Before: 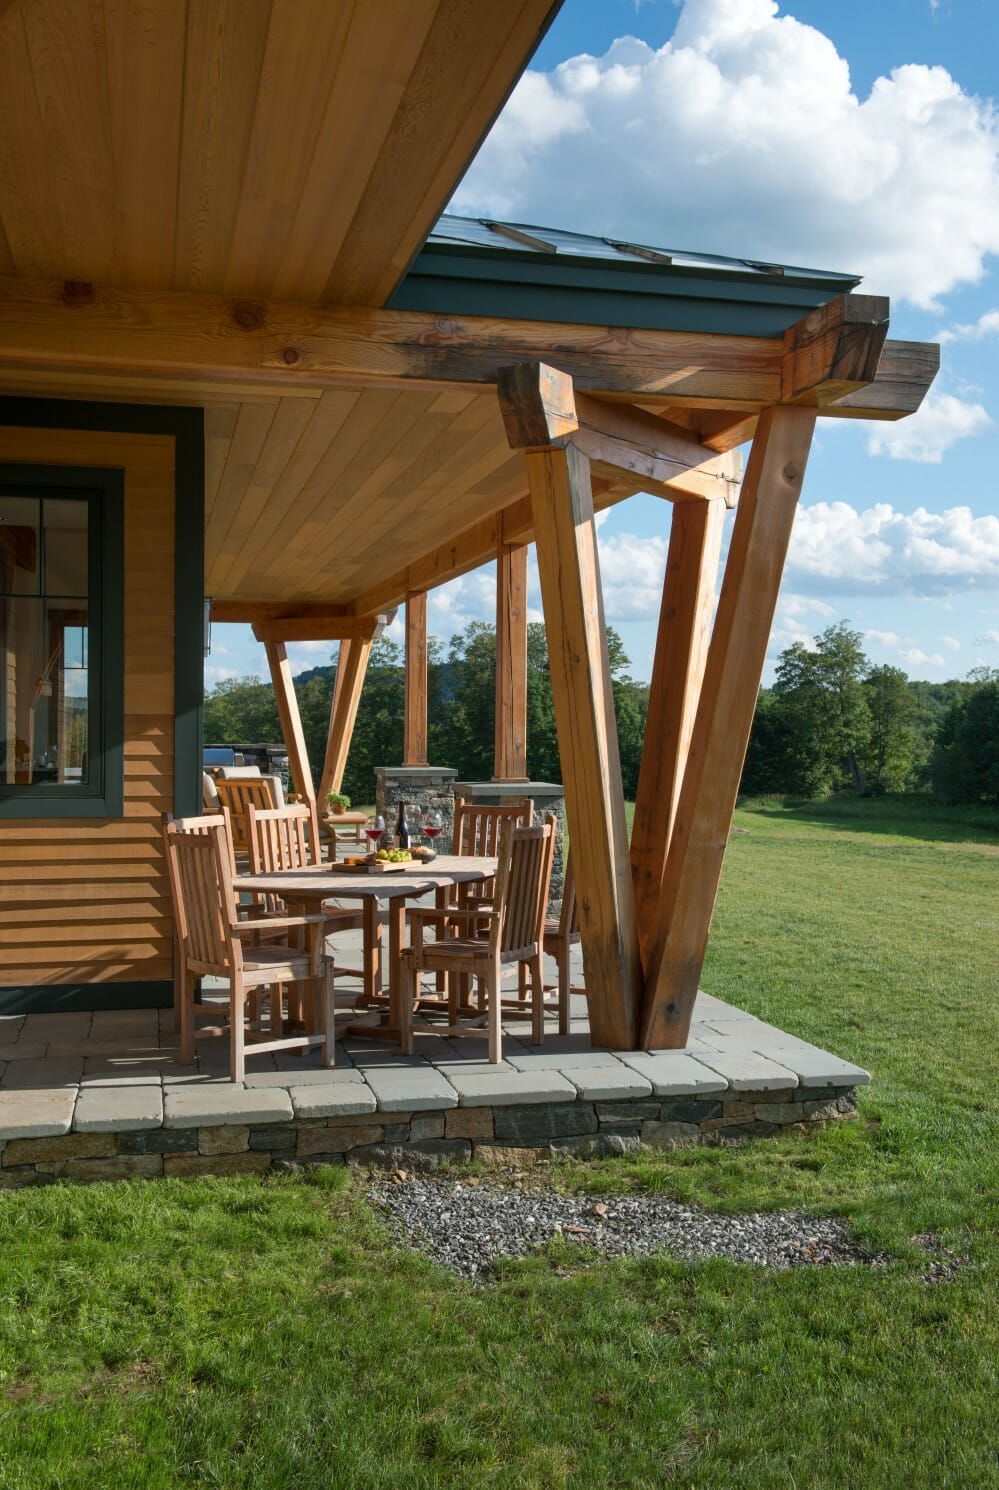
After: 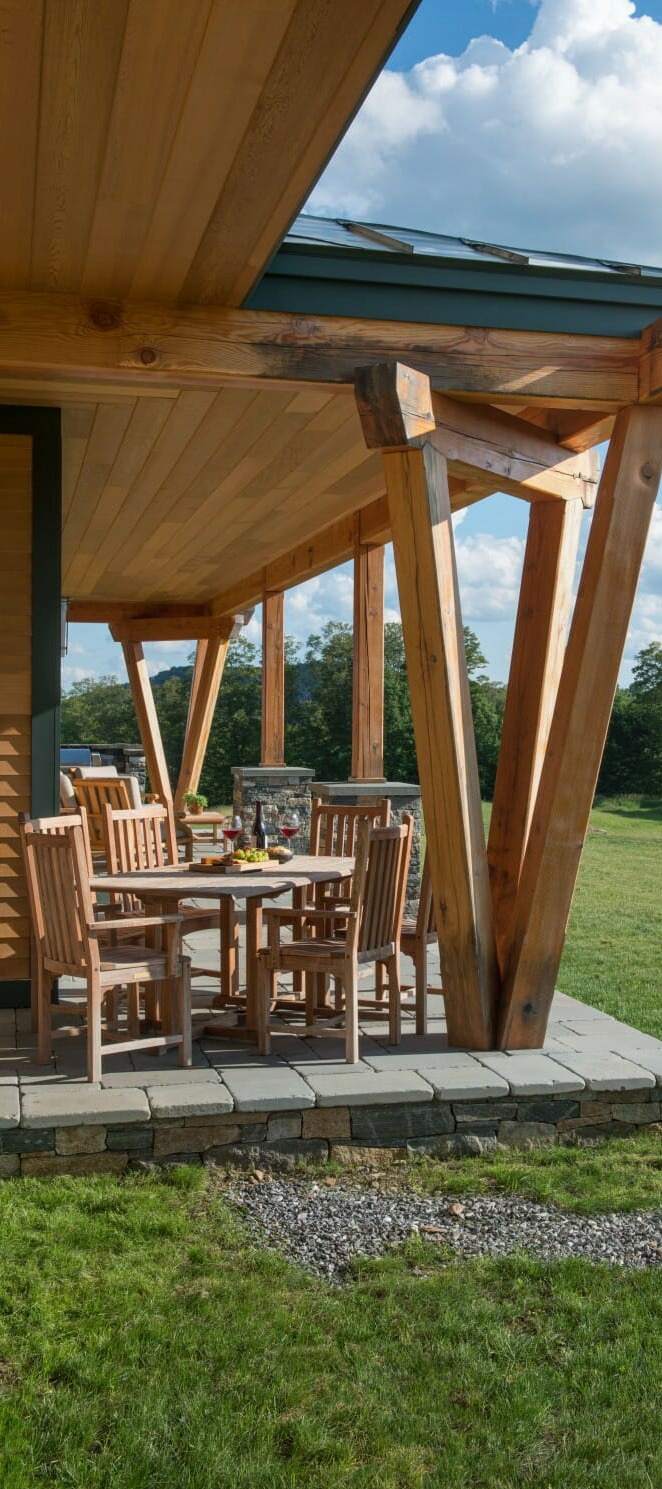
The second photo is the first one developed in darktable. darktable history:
crop and rotate: left 14.33%, right 19.392%
local contrast: detail 110%
